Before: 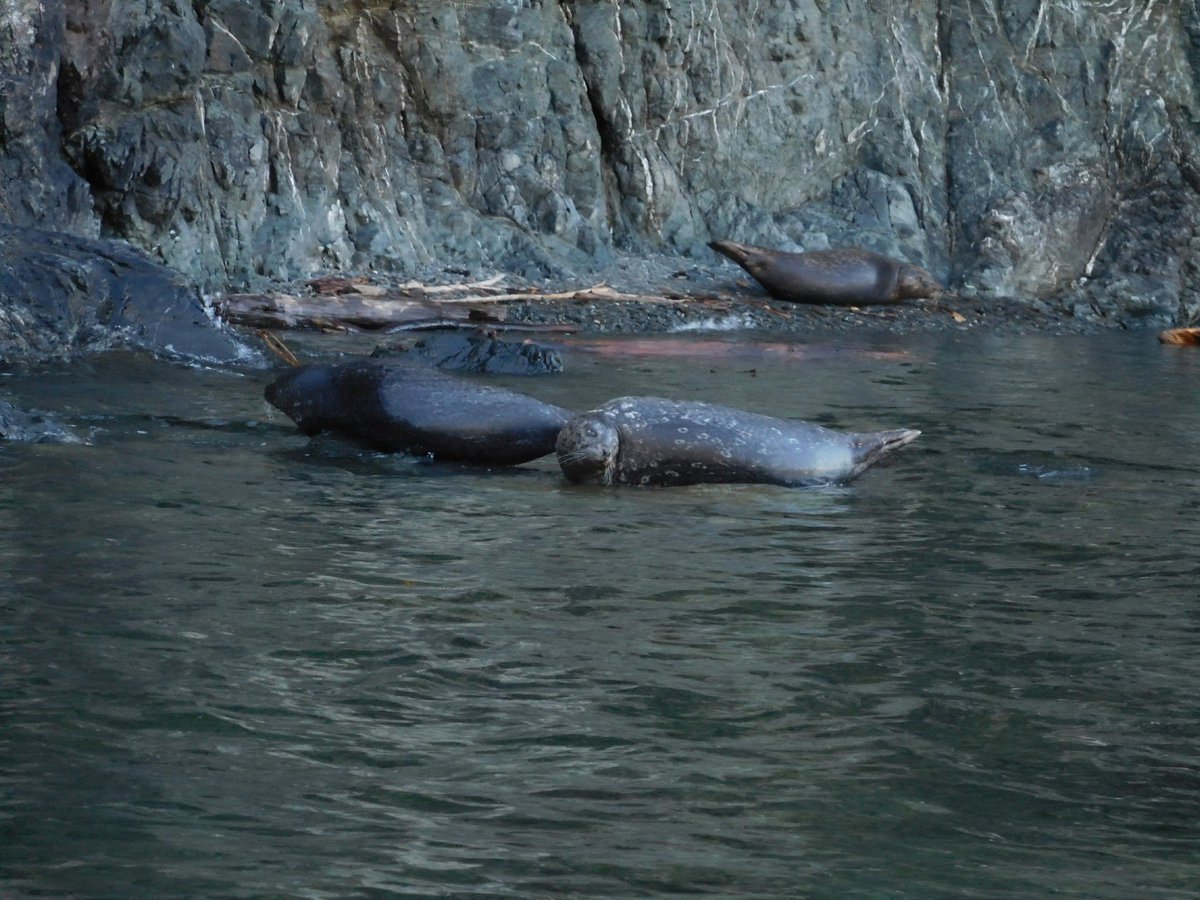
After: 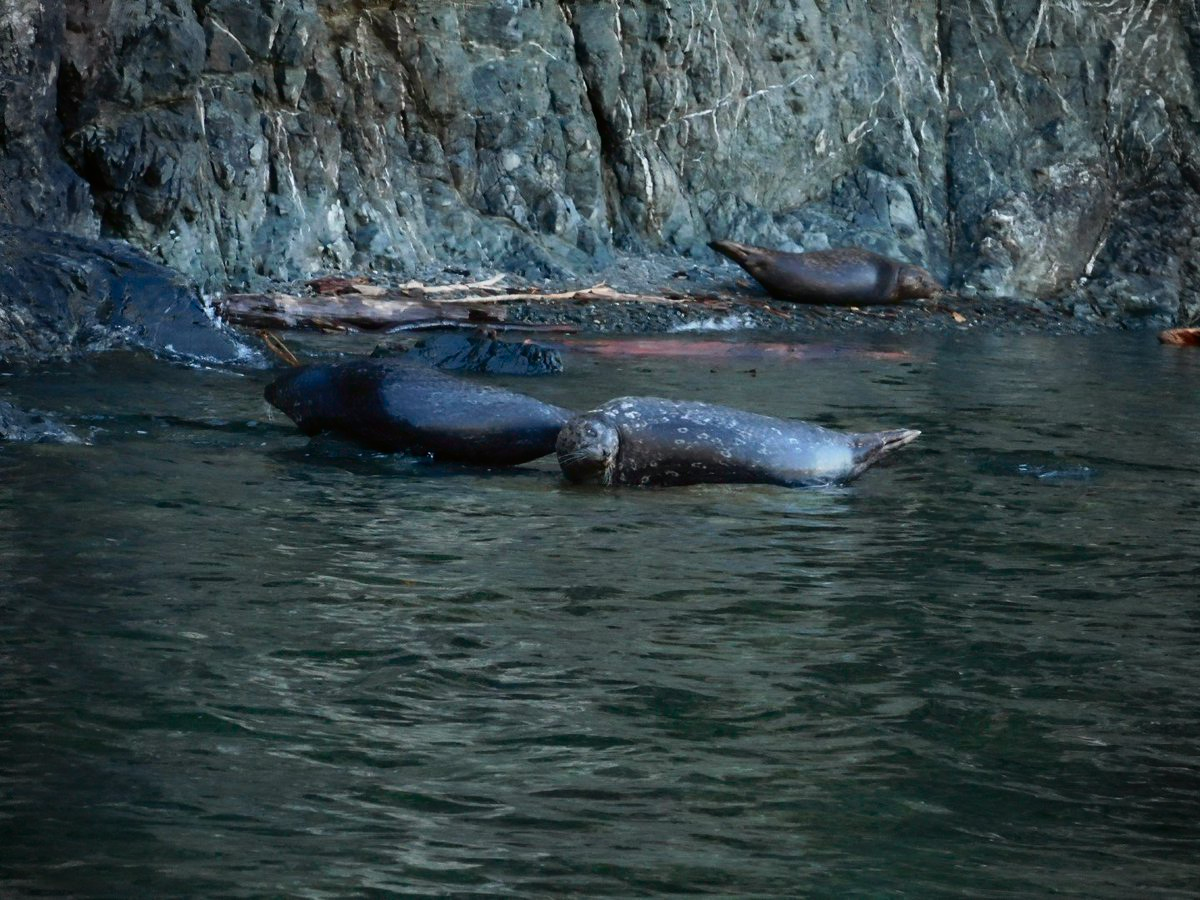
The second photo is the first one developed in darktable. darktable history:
tone curve: curves: ch0 [(0, 0) (0.059, 0.027) (0.178, 0.105) (0.292, 0.233) (0.485, 0.472) (0.837, 0.887) (1, 0.983)]; ch1 [(0, 0) (0.23, 0.166) (0.34, 0.298) (0.371, 0.334) (0.435, 0.413) (0.477, 0.469) (0.499, 0.498) (0.534, 0.551) (0.56, 0.585) (0.754, 0.801) (1, 1)]; ch2 [(0, 0) (0.431, 0.414) (0.498, 0.503) (0.524, 0.531) (0.568, 0.567) (0.6, 0.597) (0.65, 0.651) (0.752, 0.764) (1, 1)], color space Lab, independent channels, preserve colors none
vignetting: fall-off radius 60.92%
